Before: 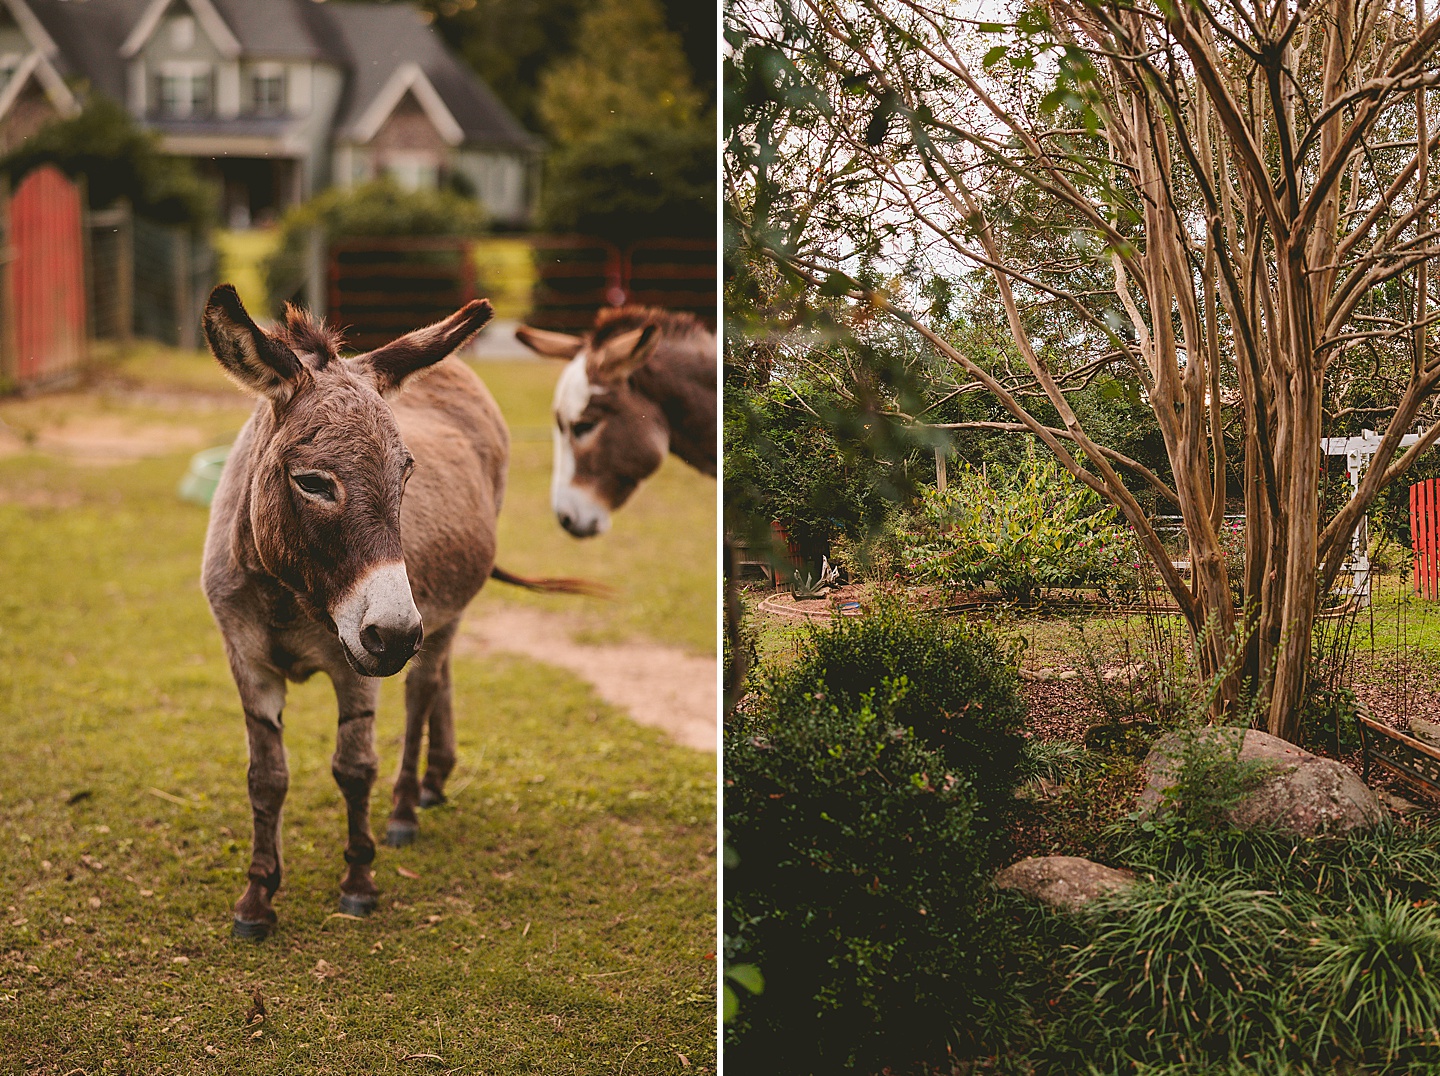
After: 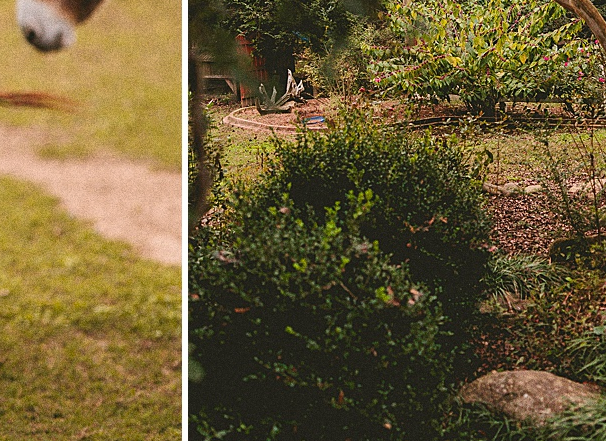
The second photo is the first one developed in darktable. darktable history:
grain: coarseness 0.09 ISO, strength 40%
crop: left 37.221%, top 45.169%, right 20.63%, bottom 13.777%
